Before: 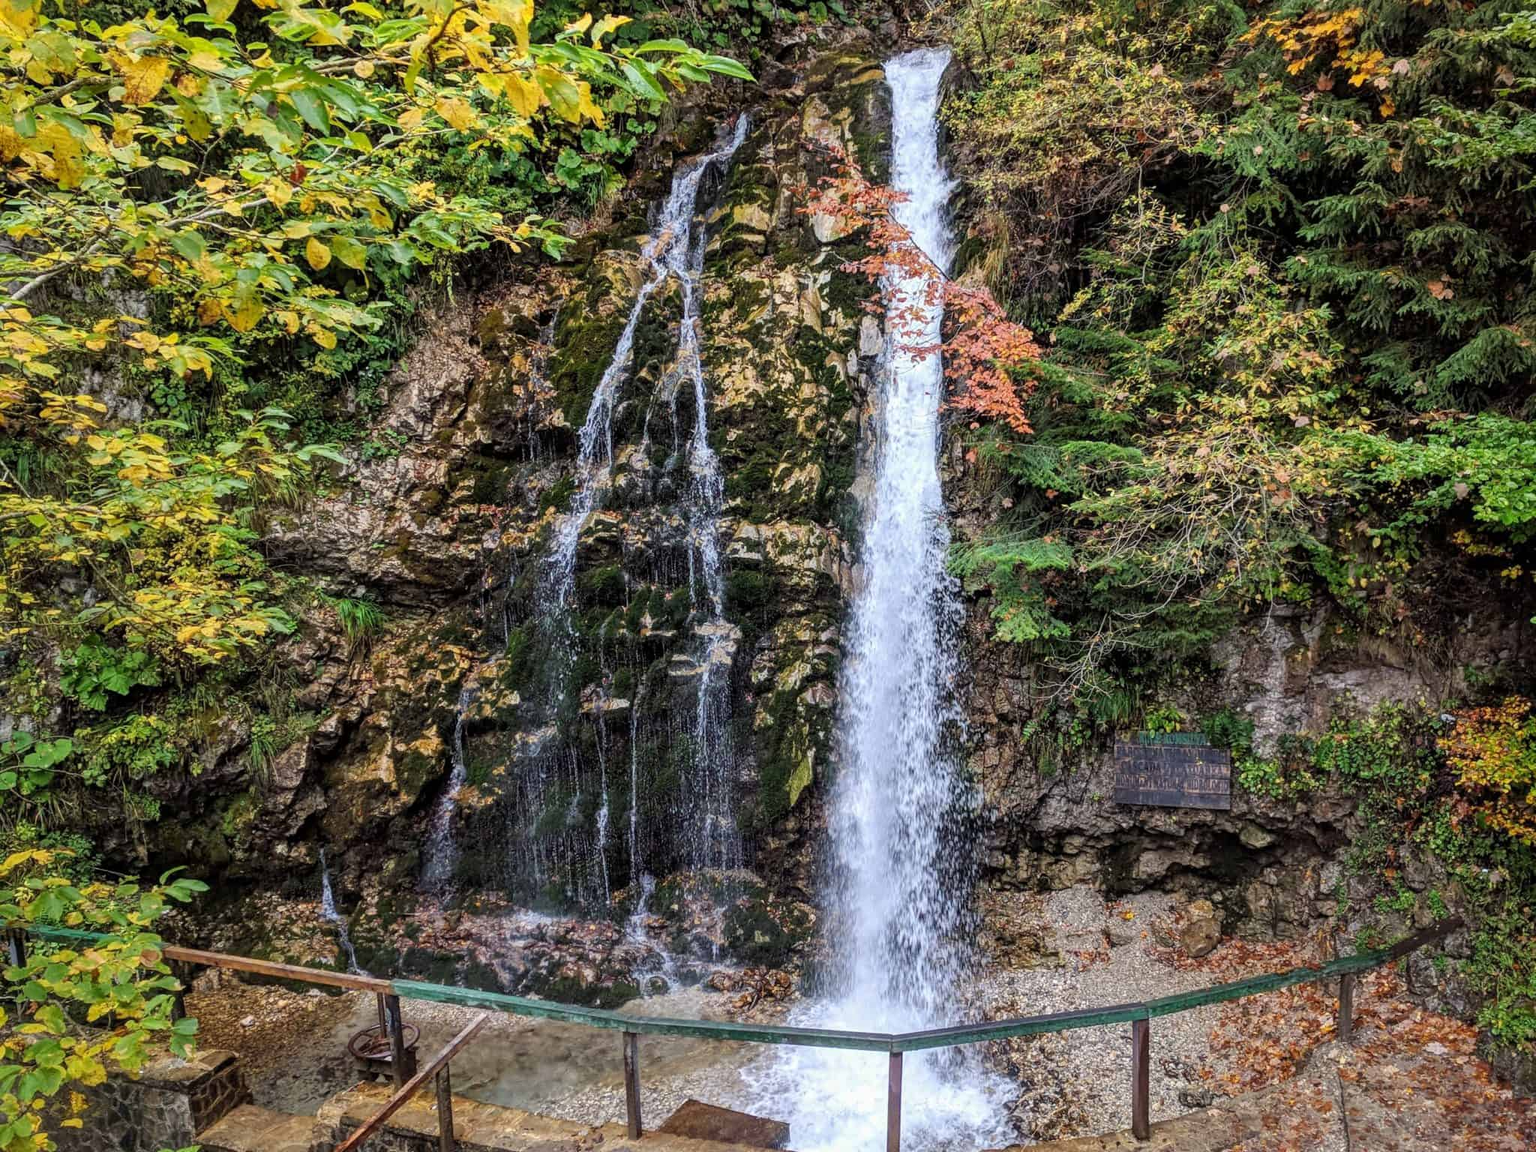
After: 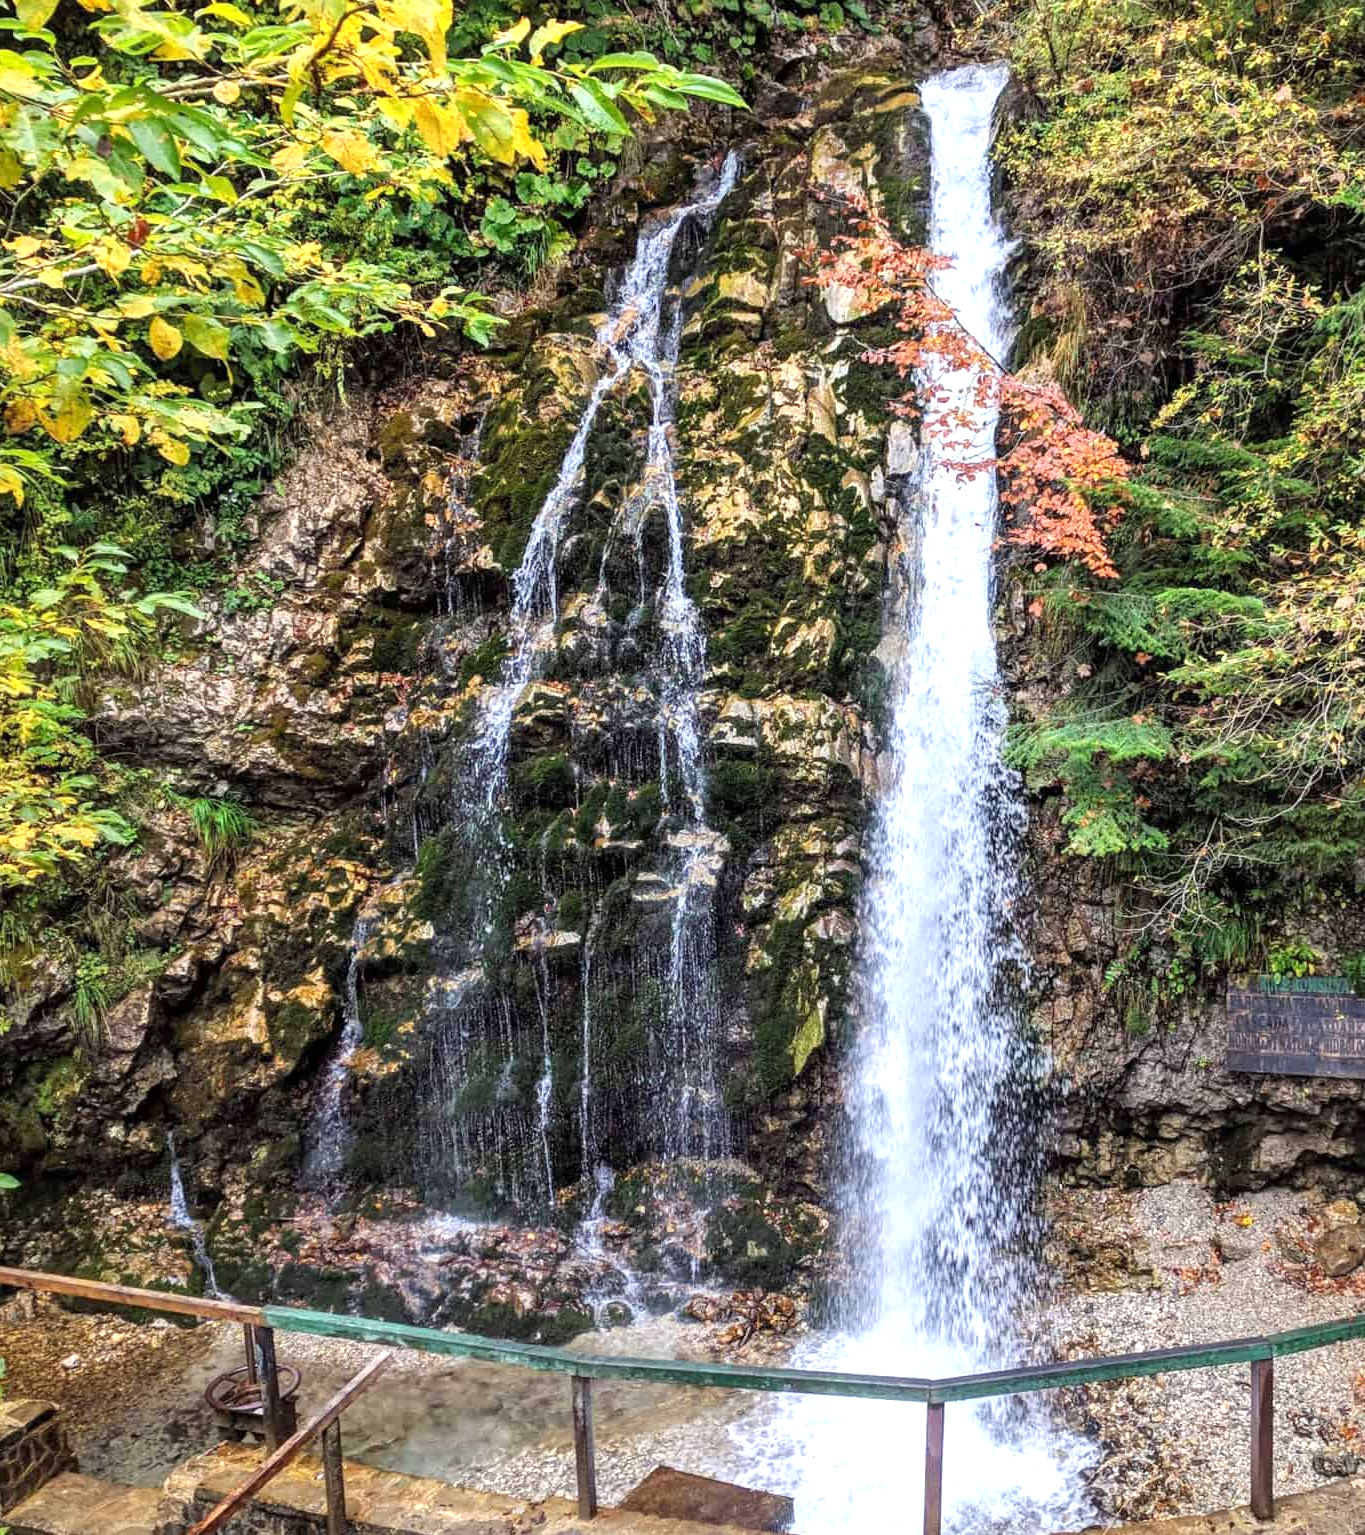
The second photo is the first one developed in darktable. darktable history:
crop and rotate: left 12.648%, right 20.685%
exposure: exposure 0.6 EV, compensate highlight preservation false
